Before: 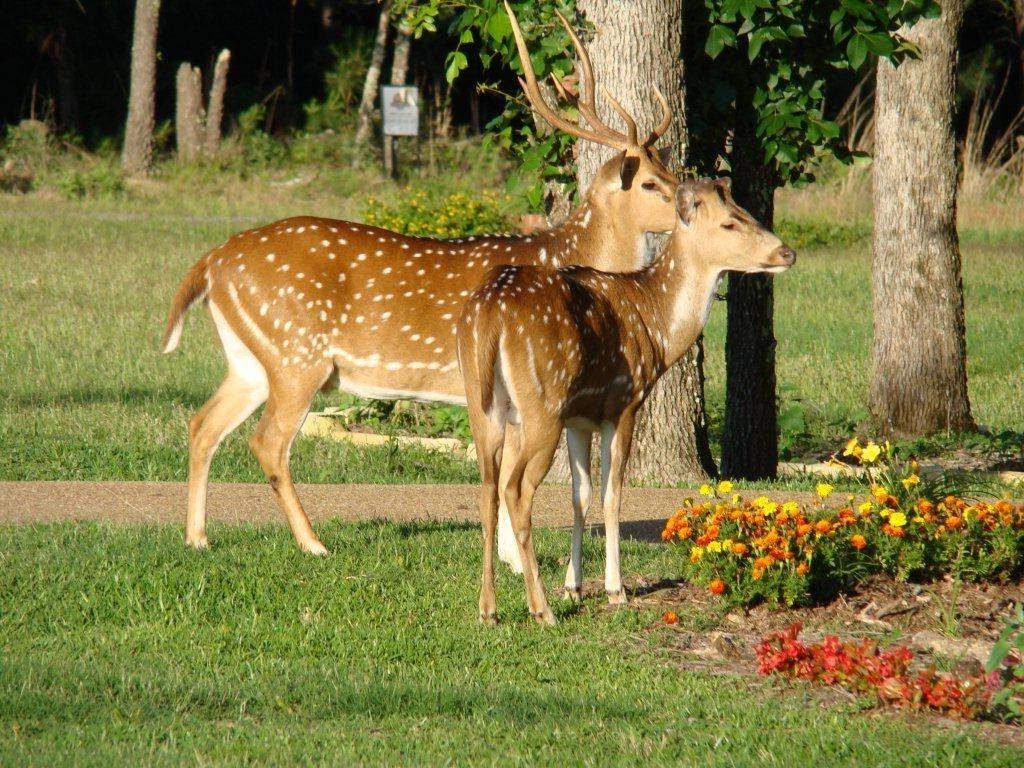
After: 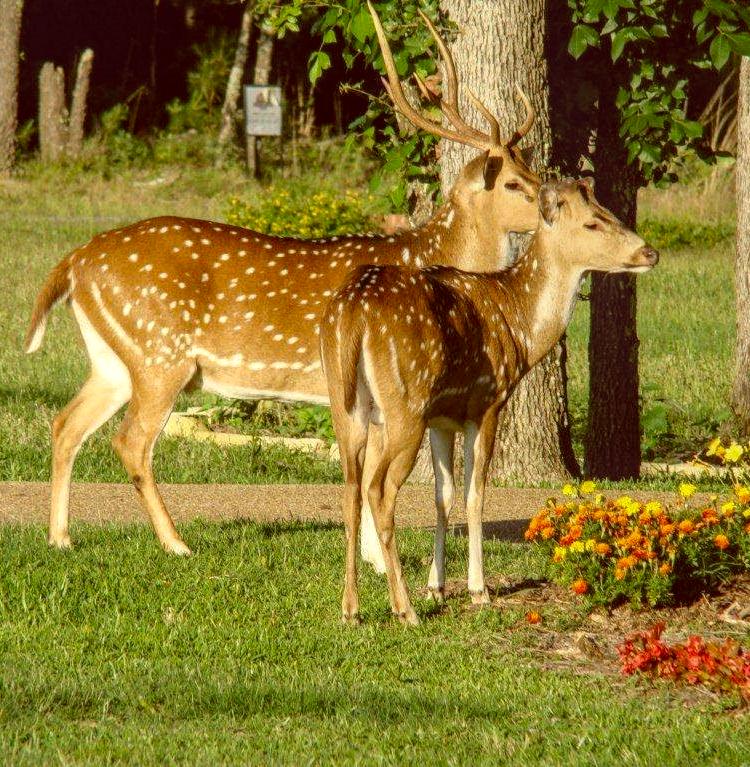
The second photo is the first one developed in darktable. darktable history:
crop: left 13.443%, right 13.31%
local contrast: highlights 0%, shadows 0%, detail 133%
color balance: lift [1.001, 1.007, 1, 0.993], gamma [1.023, 1.026, 1.01, 0.974], gain [0.964, 1.059, 1.073, 0.927]
